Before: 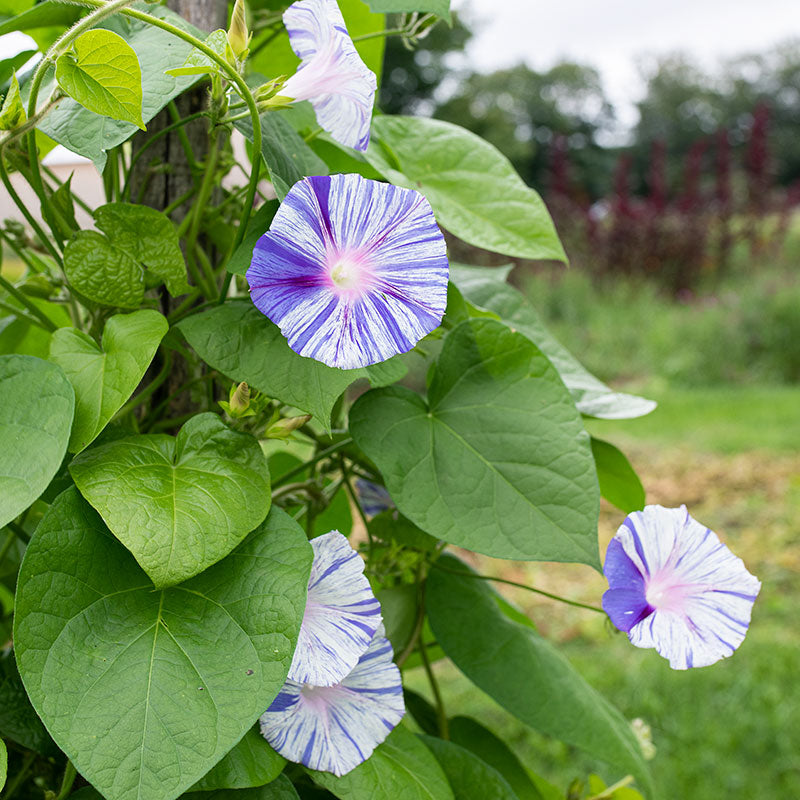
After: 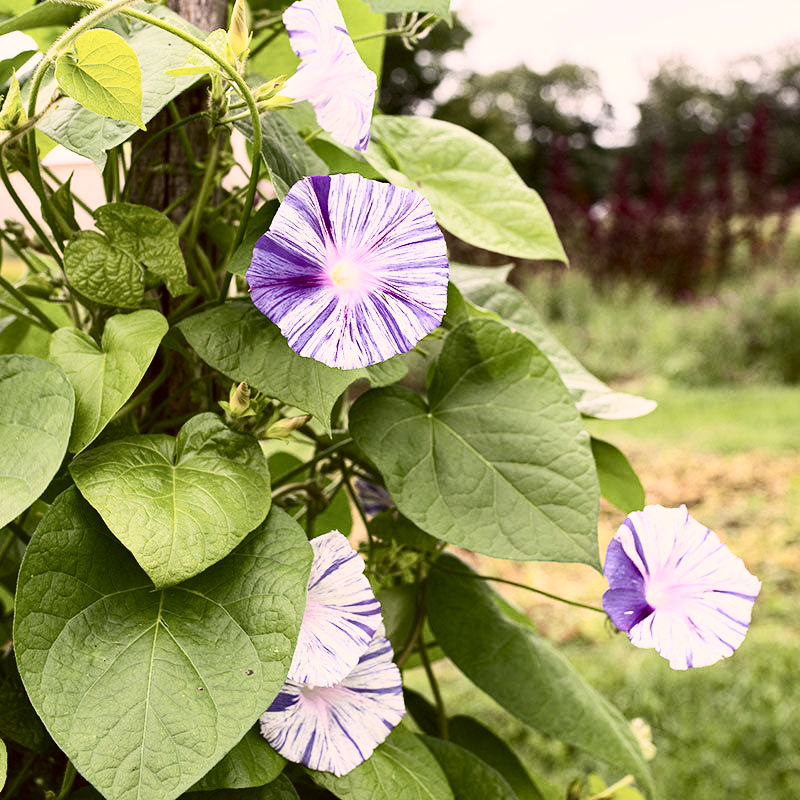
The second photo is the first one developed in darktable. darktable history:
color correction: highlights a* 10.19, highlights b* 9.69, shadows a* 9.07, shadows b* 7.66, saturation 0.788
contrast brightness saturation: contrast 0.391, brightness 0.107
haze removal: compatibility mode true, adaptive false
